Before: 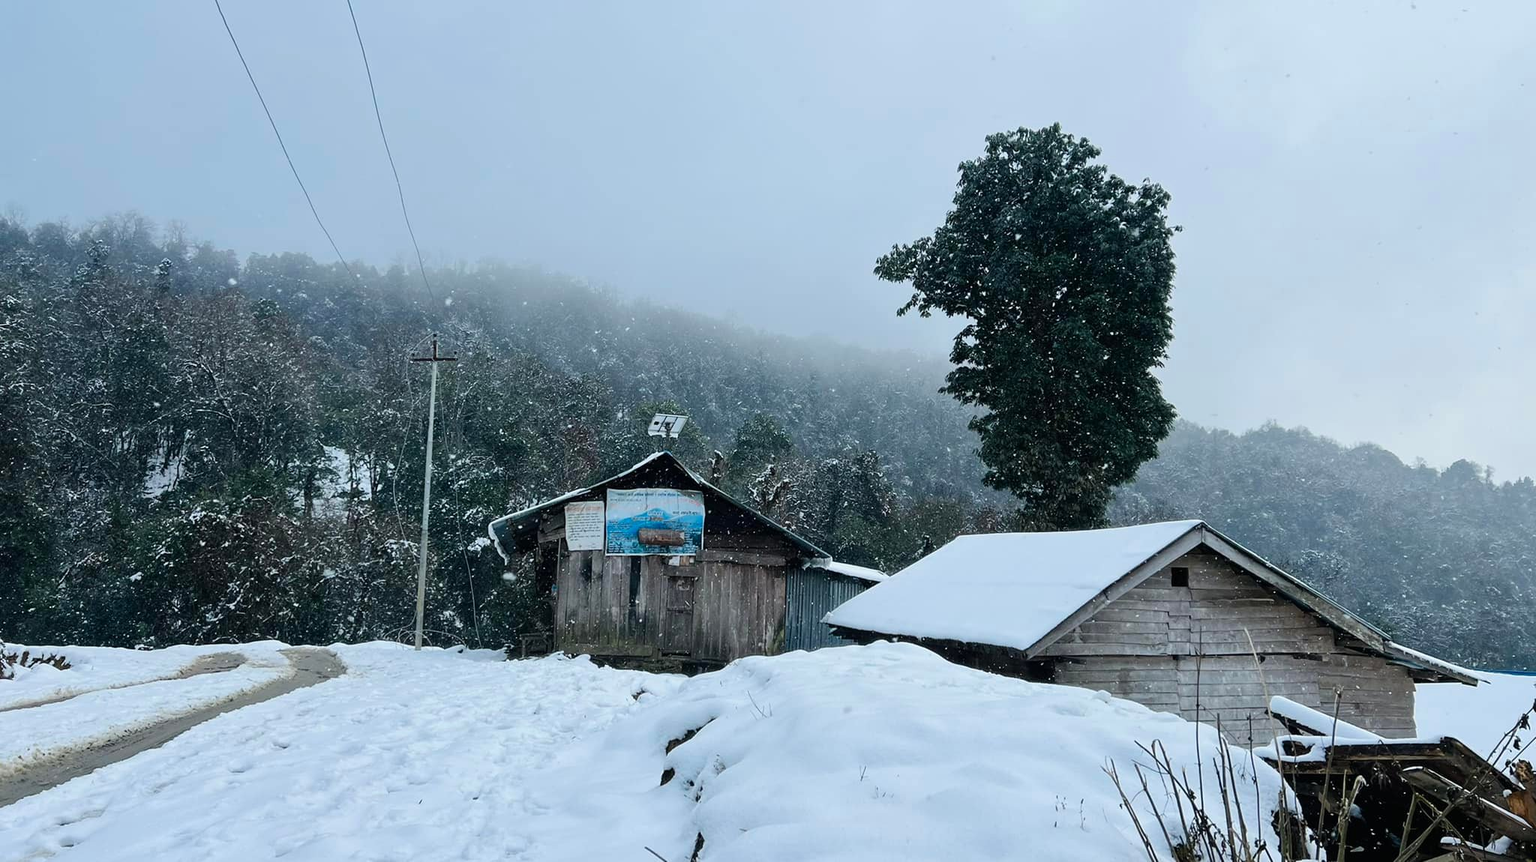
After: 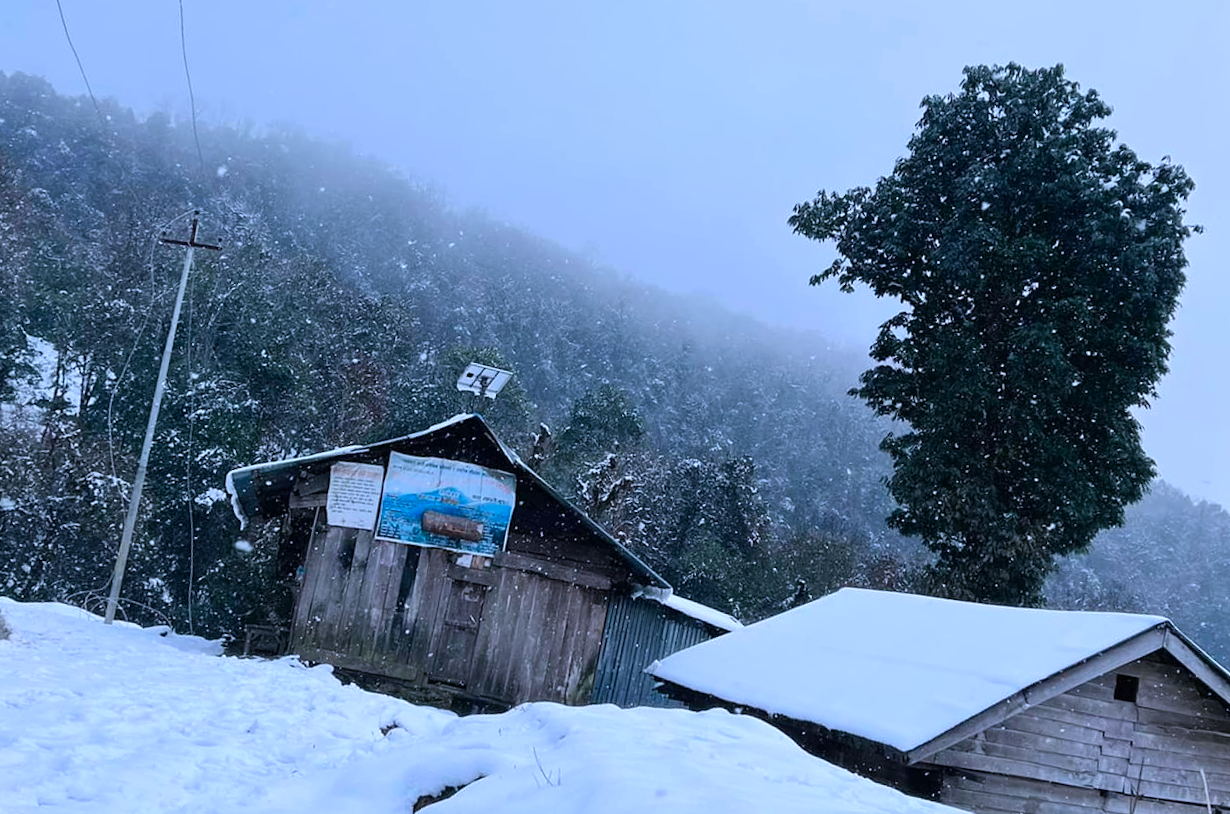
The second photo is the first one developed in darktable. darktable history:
rotate and perspective: rotation 9.12°, automatic cropping off
crop and rotate: left 22.13%, top 22.054%, right 22.026%, bottom 22.102%
color calibration: illuminant as shot in camera, x 0.379, y 0.396, temperature 4138.76 K
